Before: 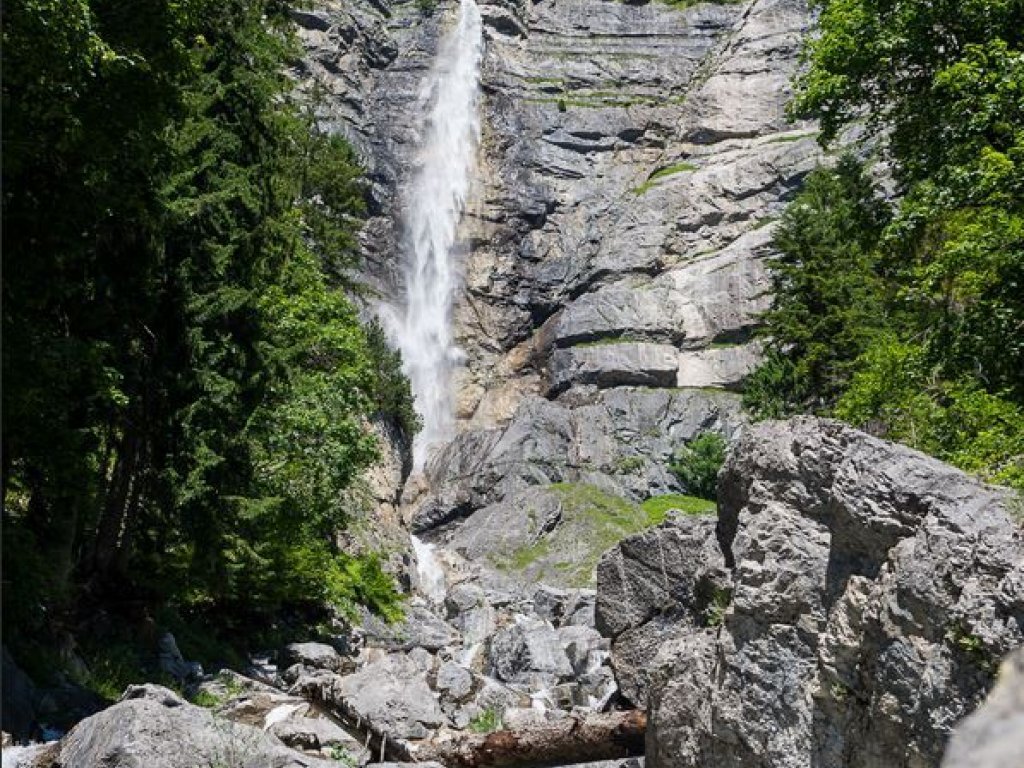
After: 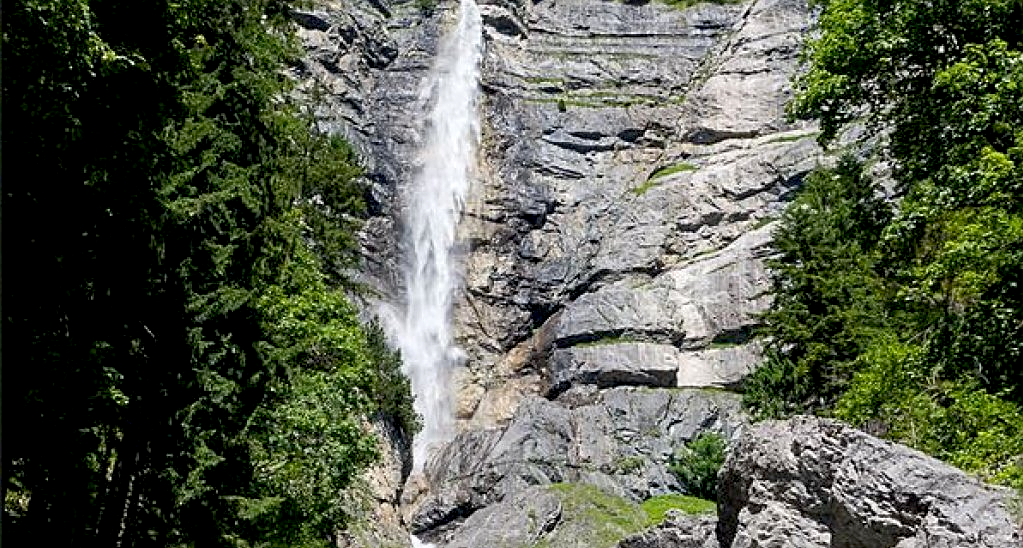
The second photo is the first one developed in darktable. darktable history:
crop: bottom 28.576%
exposure: black level correction 0.009, exposure 0.119 EV, compensate highlight preservation false
sharpen: on, module defaults
